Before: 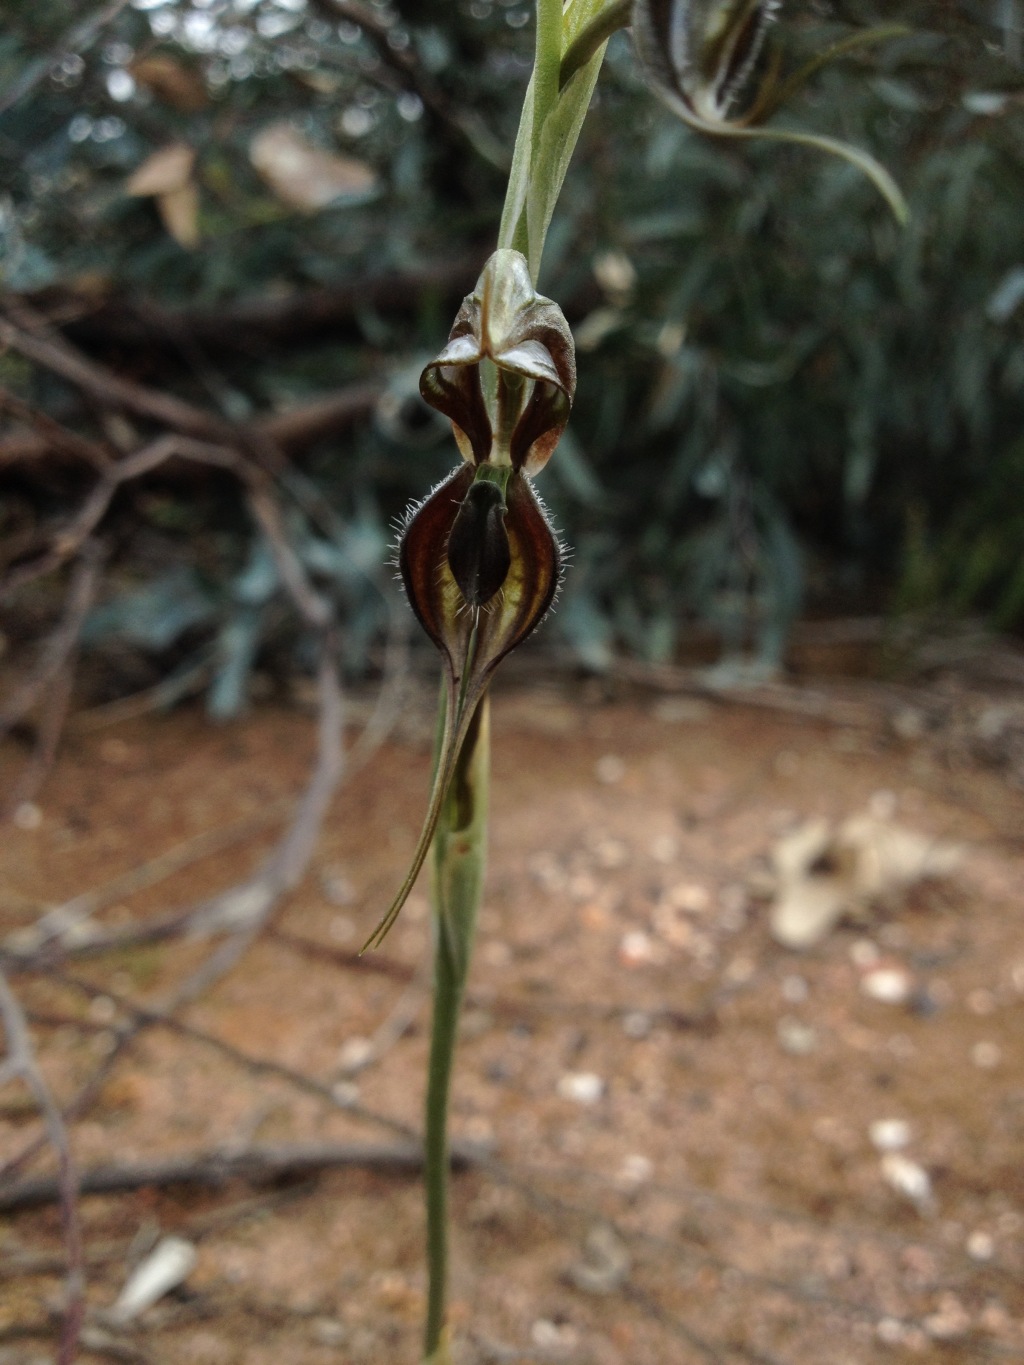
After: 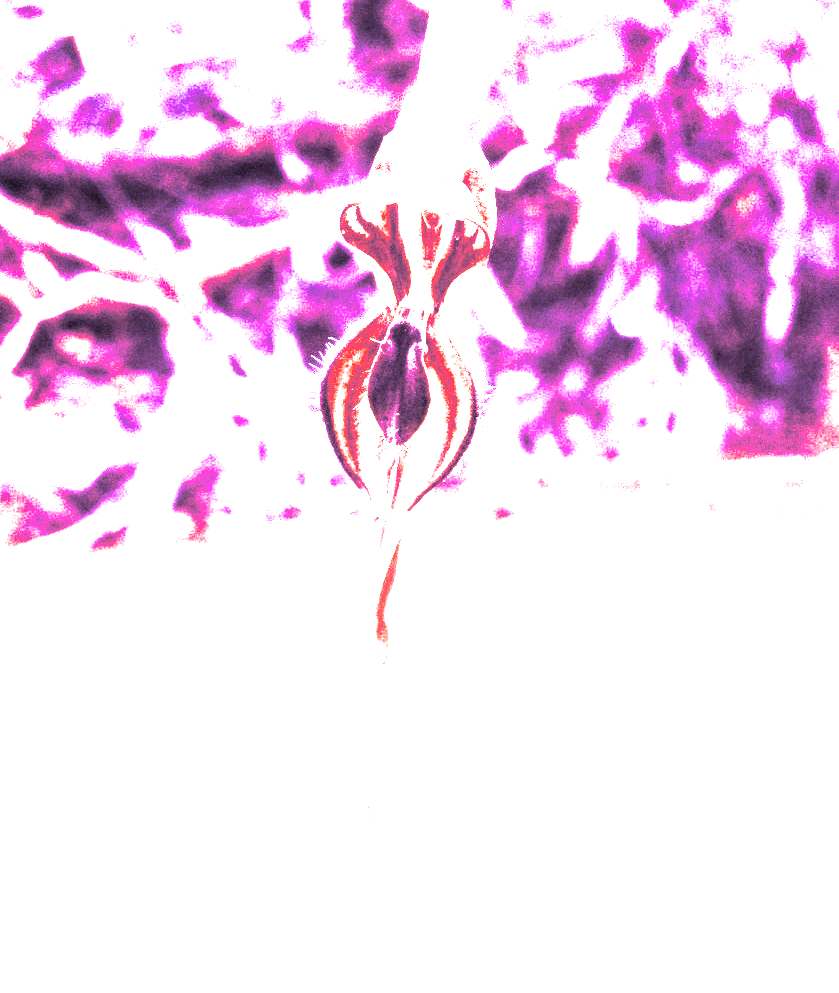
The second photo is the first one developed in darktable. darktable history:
white balance: red 8, blue 8
crop: left 7.856%, top 11.836%, right 10.12%, bottom 15.387%
split-toning: shadows › hue 266.4°, shadows › saturation 0.4, highlights › hue 61.2°, highlights › saturation 0.3, compress 0%
shadows and highlights: shadows 25, highlights -25
local contrast: detail 130%
